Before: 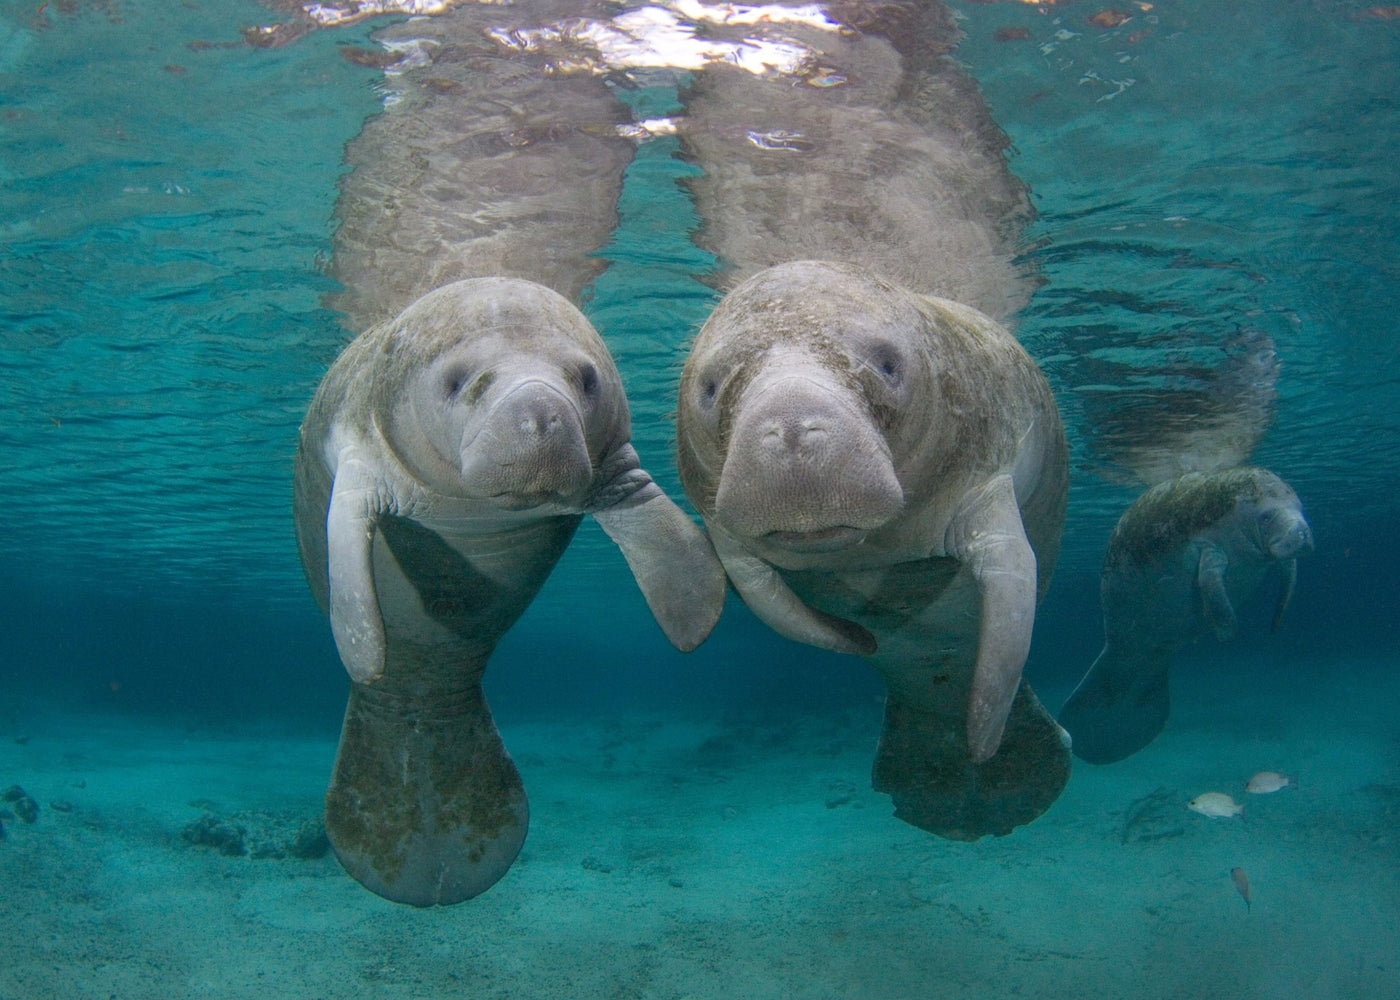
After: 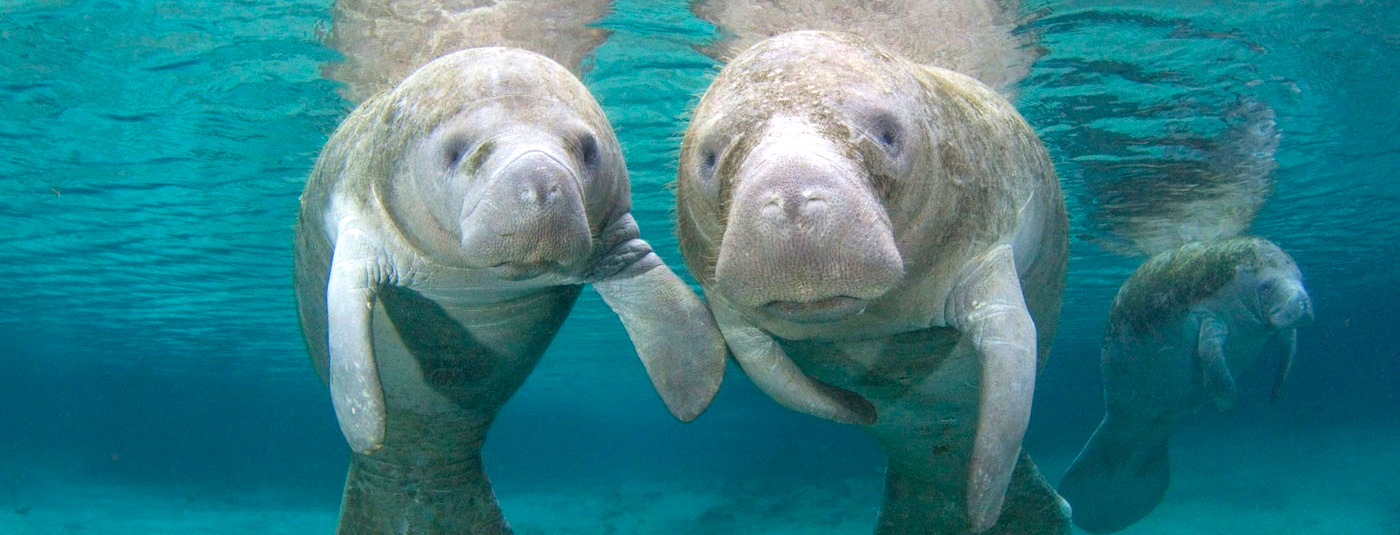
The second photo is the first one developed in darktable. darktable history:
crop and rotate: top 23.043%, bottom 23.437%
exposure: exposure 0.785 EV, compensate highlight preservation false
velvia: on, module defaults
